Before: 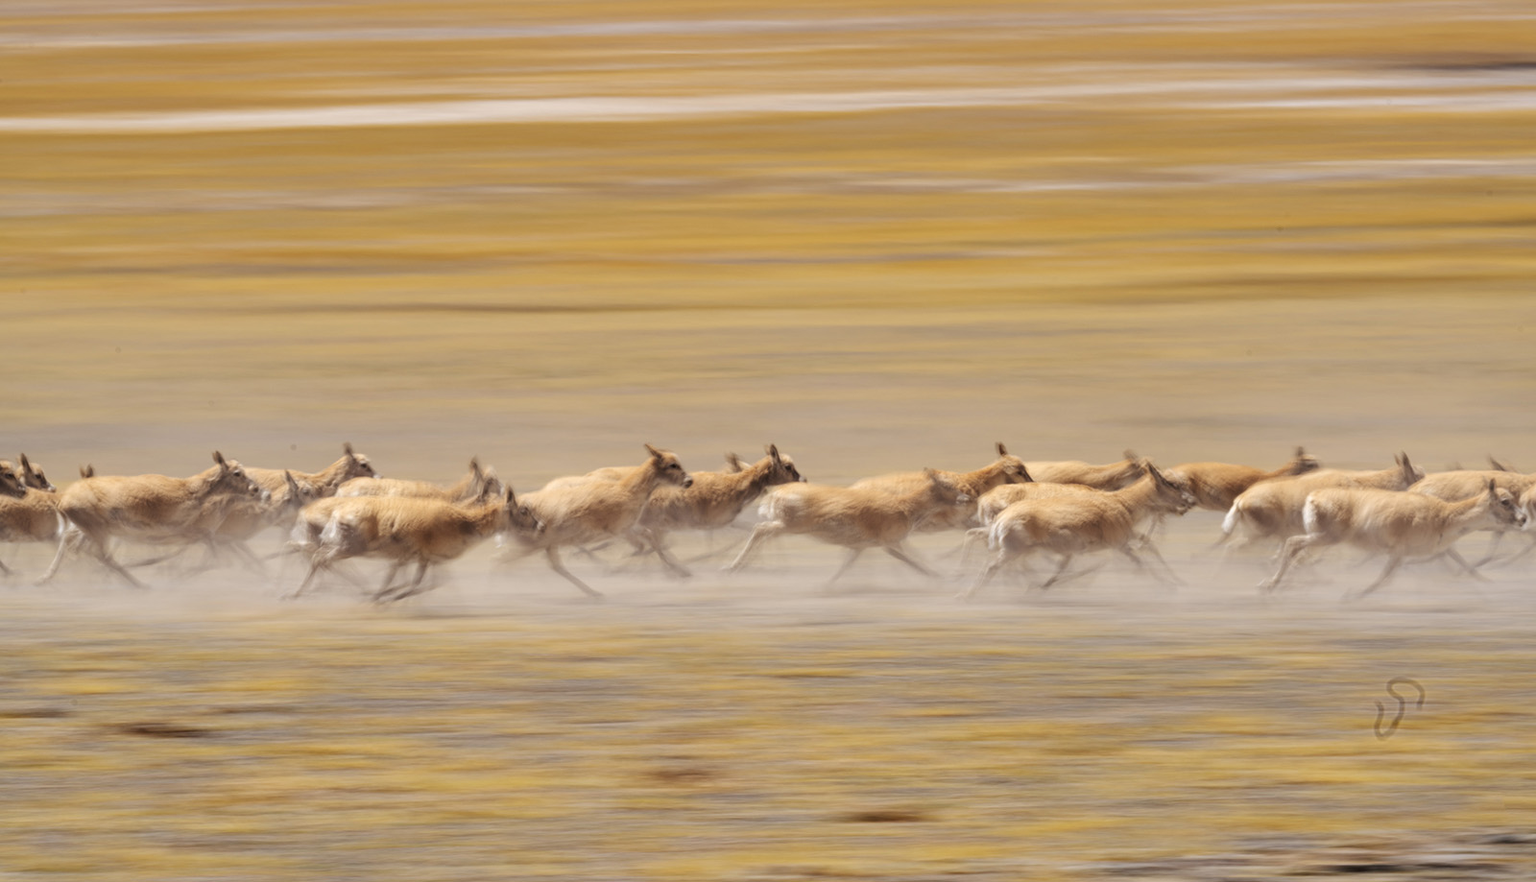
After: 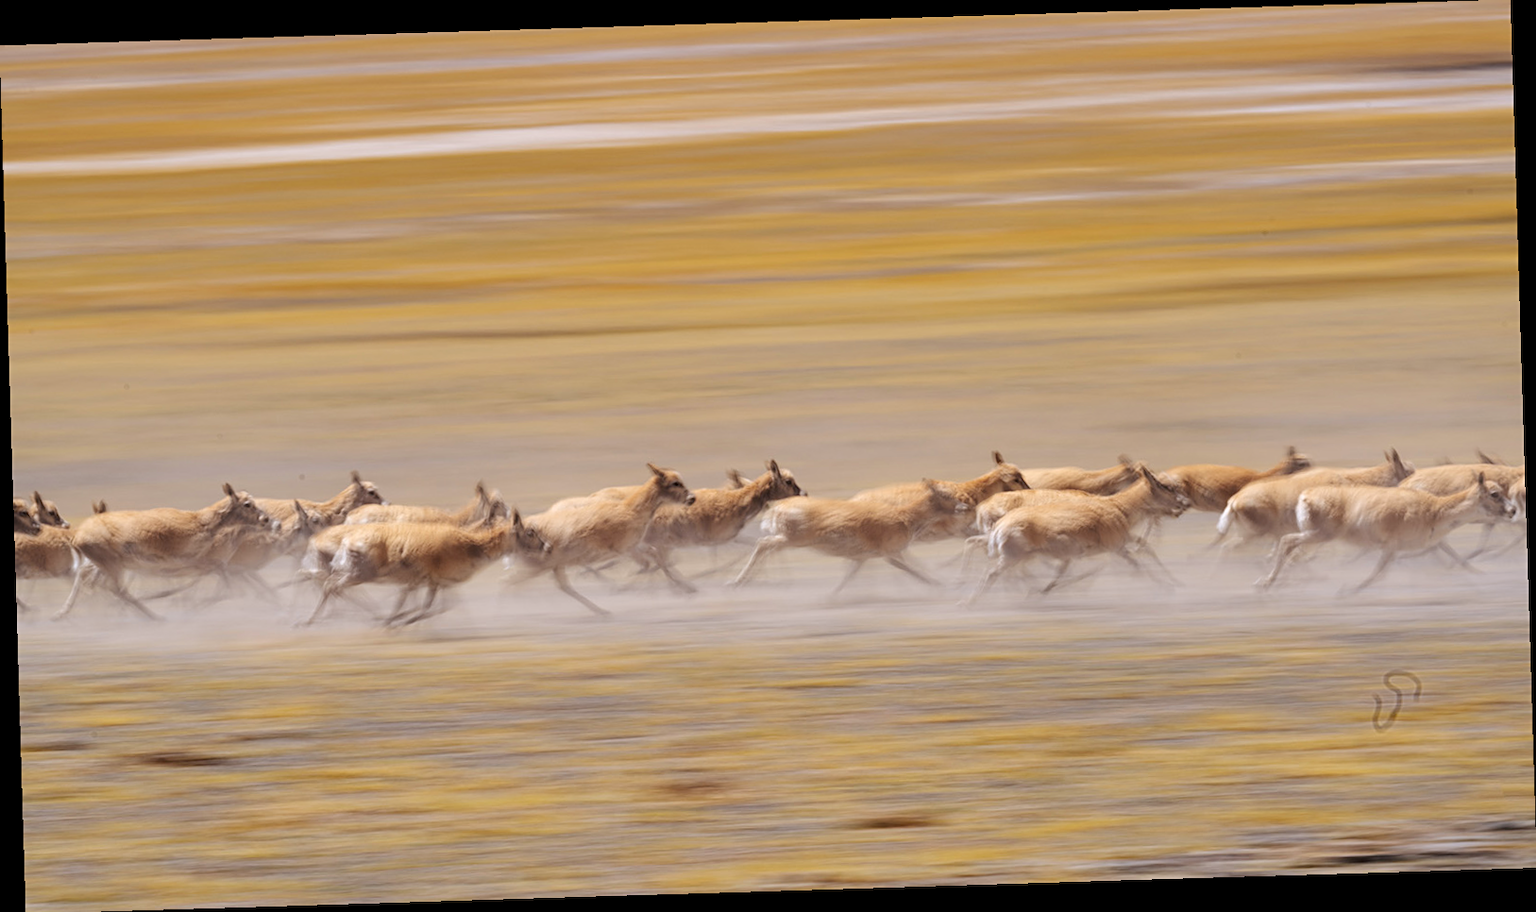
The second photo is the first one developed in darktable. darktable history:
contrast brightness saturation: saturation -0.05
sharpen: amount 0.2
rotate and perspective: rotation -1.75°, automatic cropping off
white balance: red 0.984, blue 1.059
